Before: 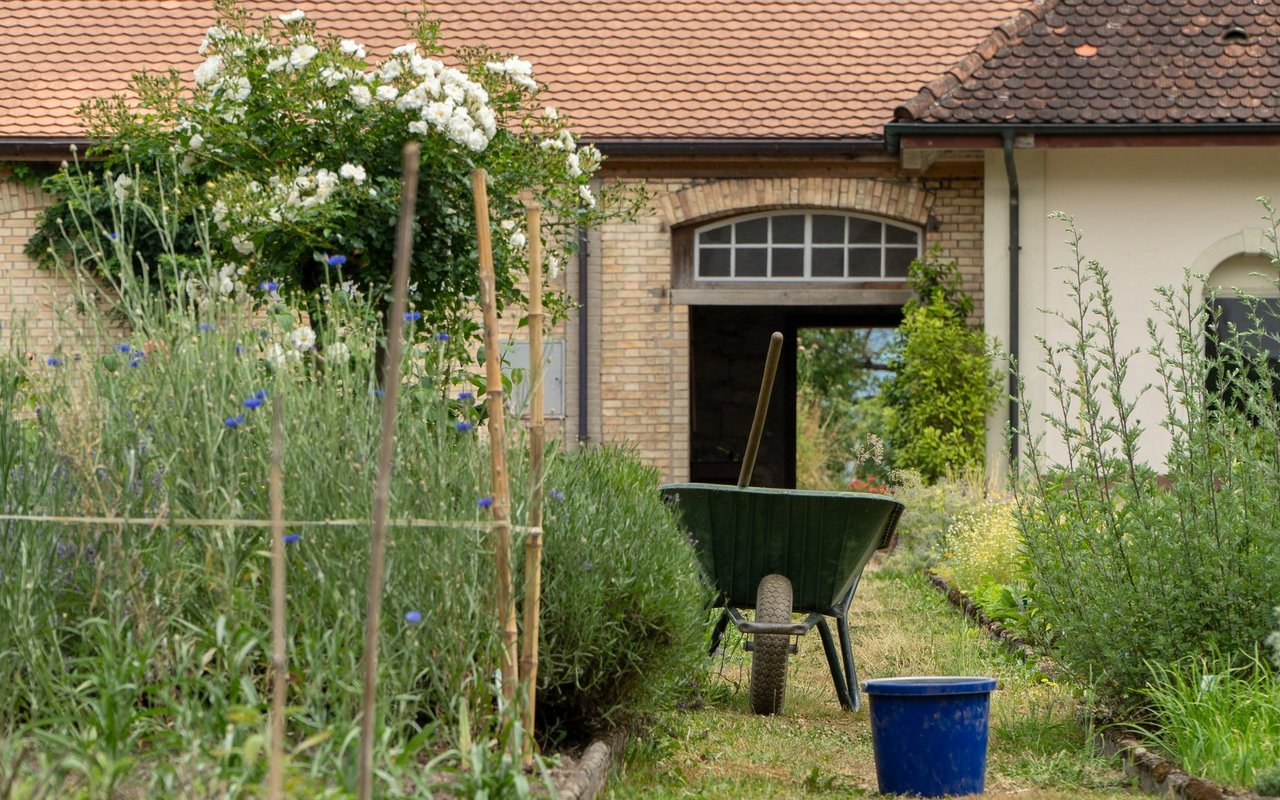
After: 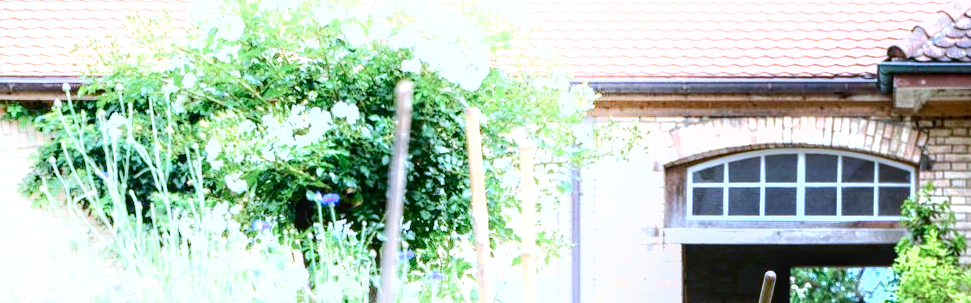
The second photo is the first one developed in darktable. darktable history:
local contrast: on, module defaults
contrast brightness saturation: brightness -0.204, saturation 0.079
shadows and highlights: shadows -21.06, highlights 99.33, soften with gaussian
crop: left 0.549%, top 7.648%, right 23.556%, bottom 54.426%
color calibration: illuminant as shot in camera, adaptation linear Bradford (ICC v4), x 0.408, y 0.406, temperature 3595.75 K
exposure: black level correction 0.001, exposure 1.997 EV, compensate highlight preservation false
